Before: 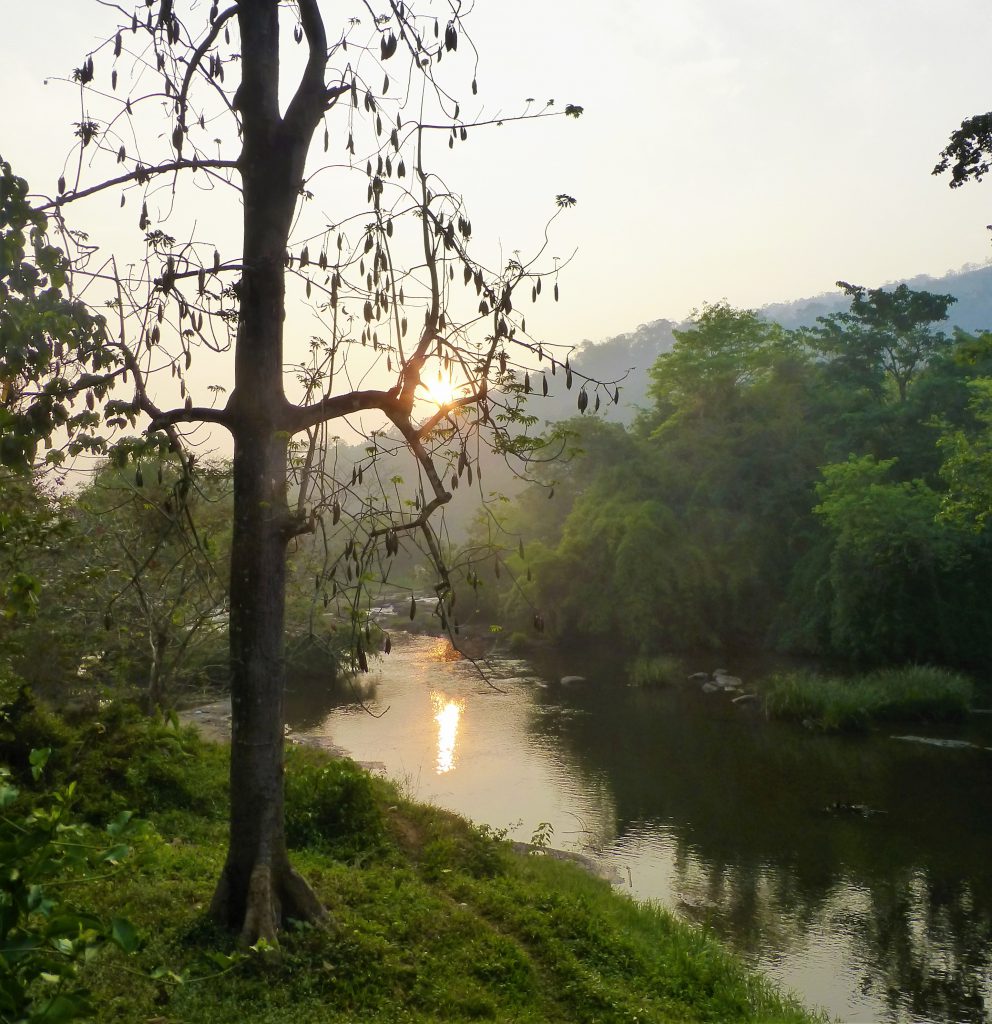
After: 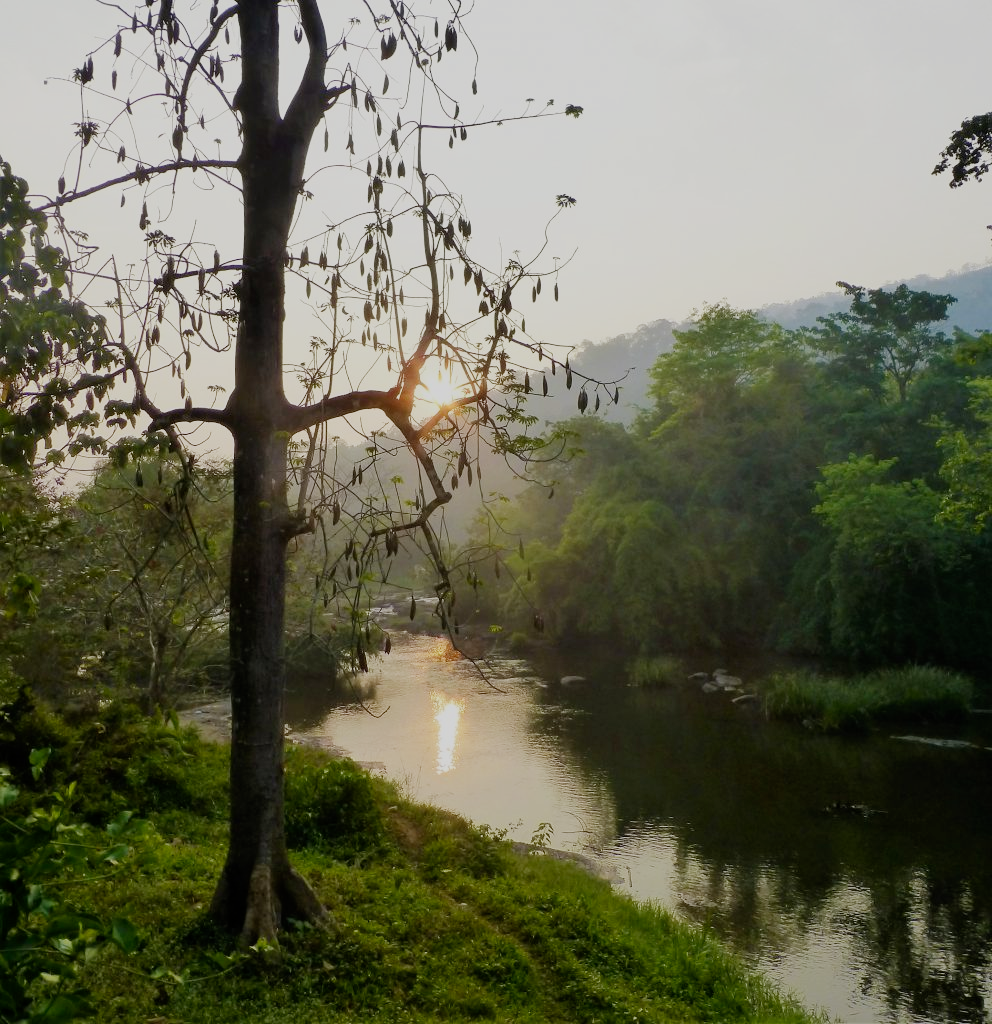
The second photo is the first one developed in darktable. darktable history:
filmic rgb: black relative exposure -16 EV, white relative exposure 6.9 EV, hardness 4.7, preserve chrominance no, color science v3 (2019), use custom middle-gray values true
